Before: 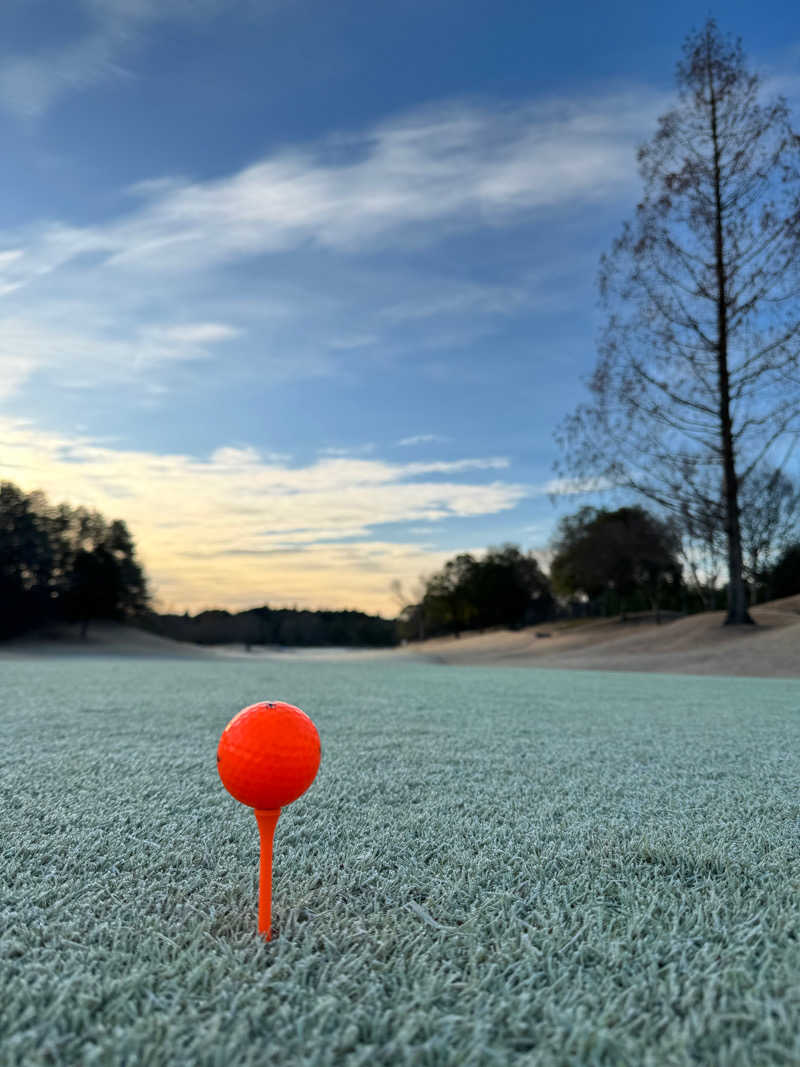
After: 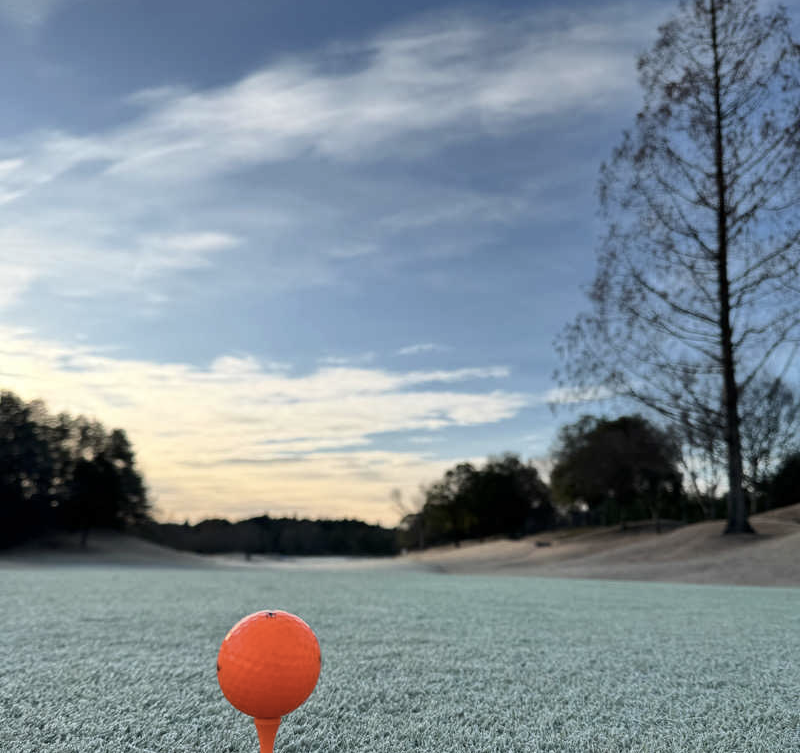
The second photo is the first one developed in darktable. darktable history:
crop and rotate: top 8.556%, bottom 20.867%
contrast brightness saturation: contrast 0.1, saturation -0.3
